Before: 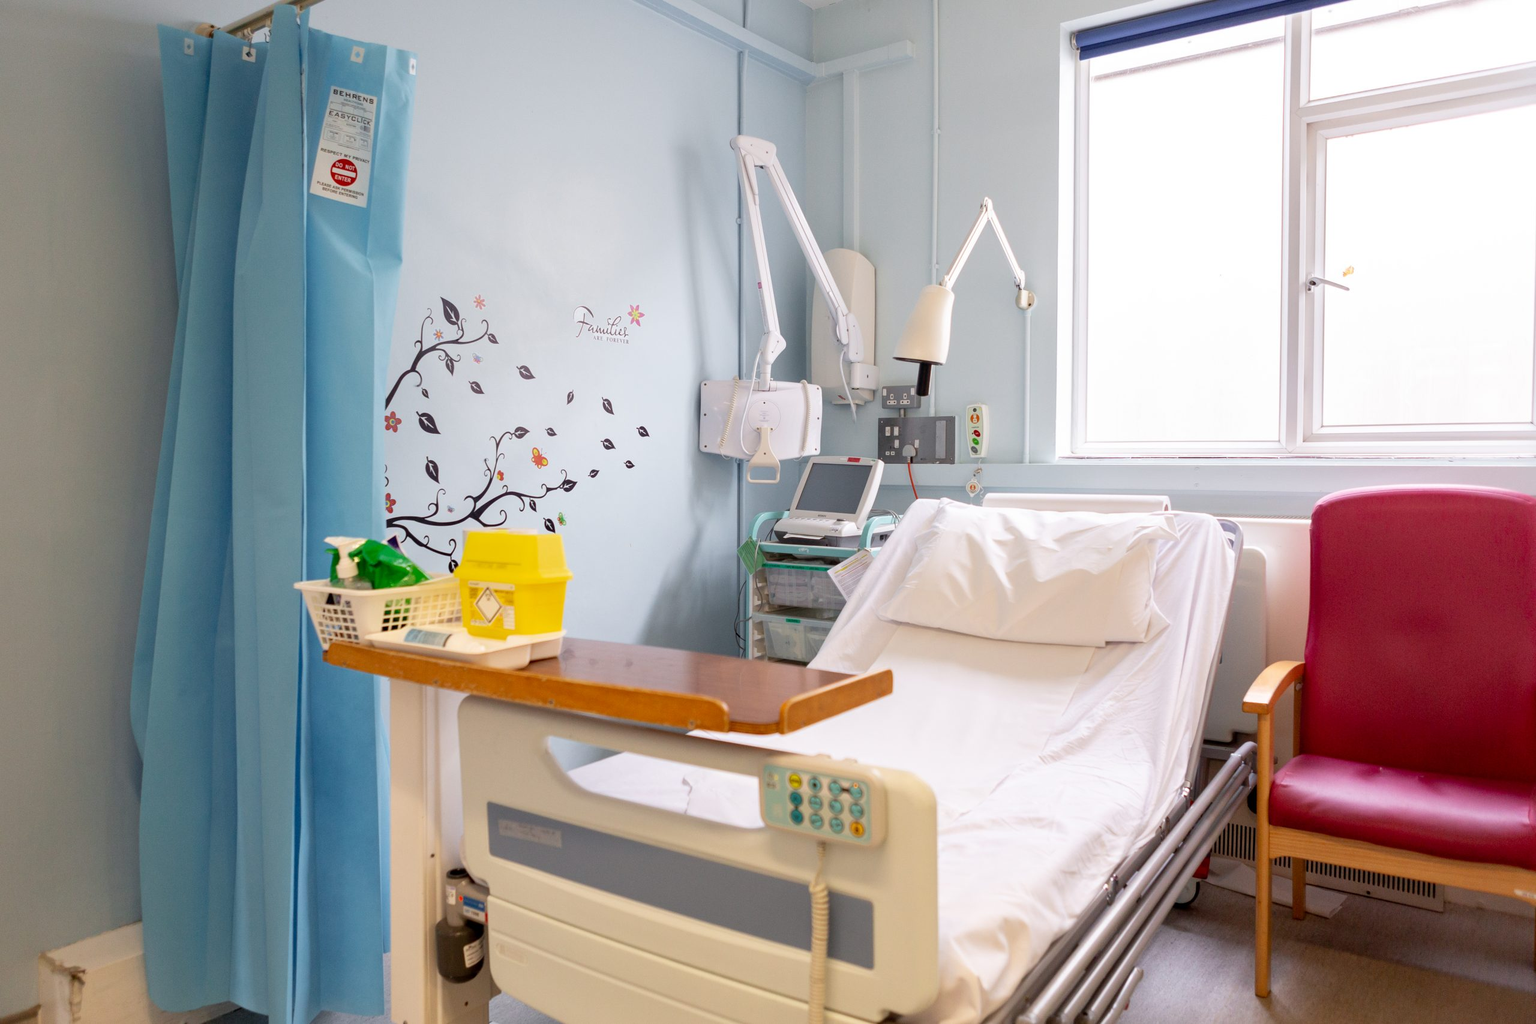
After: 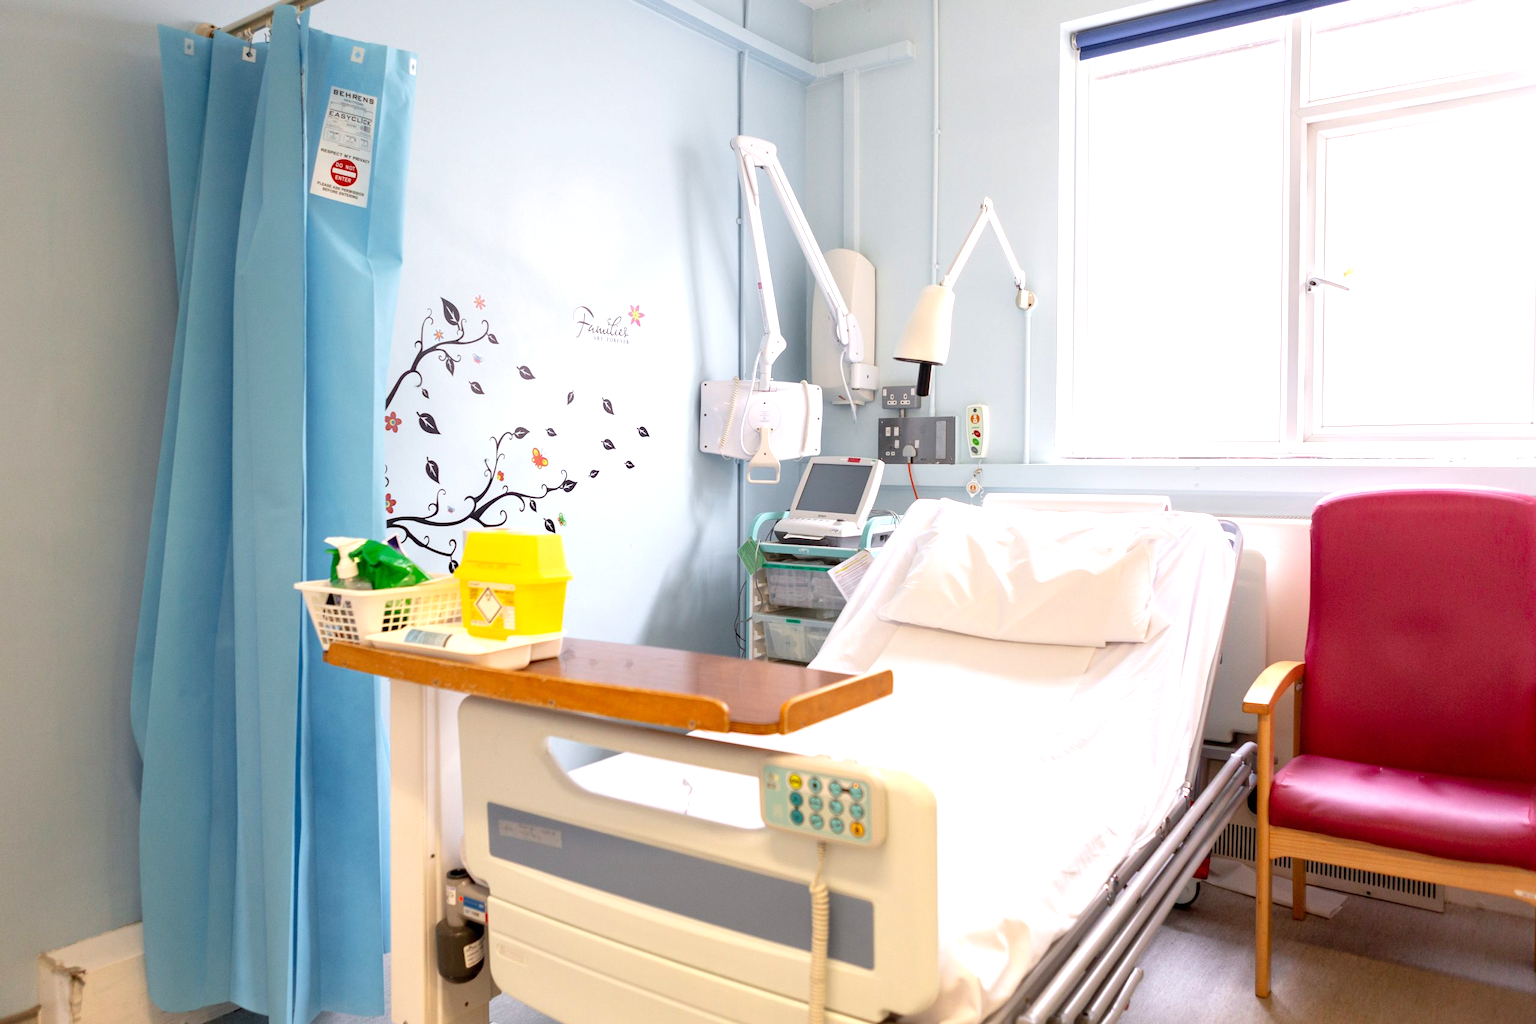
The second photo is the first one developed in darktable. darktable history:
exposure: exposure 0.563 EV, compensate highlight preservation false
